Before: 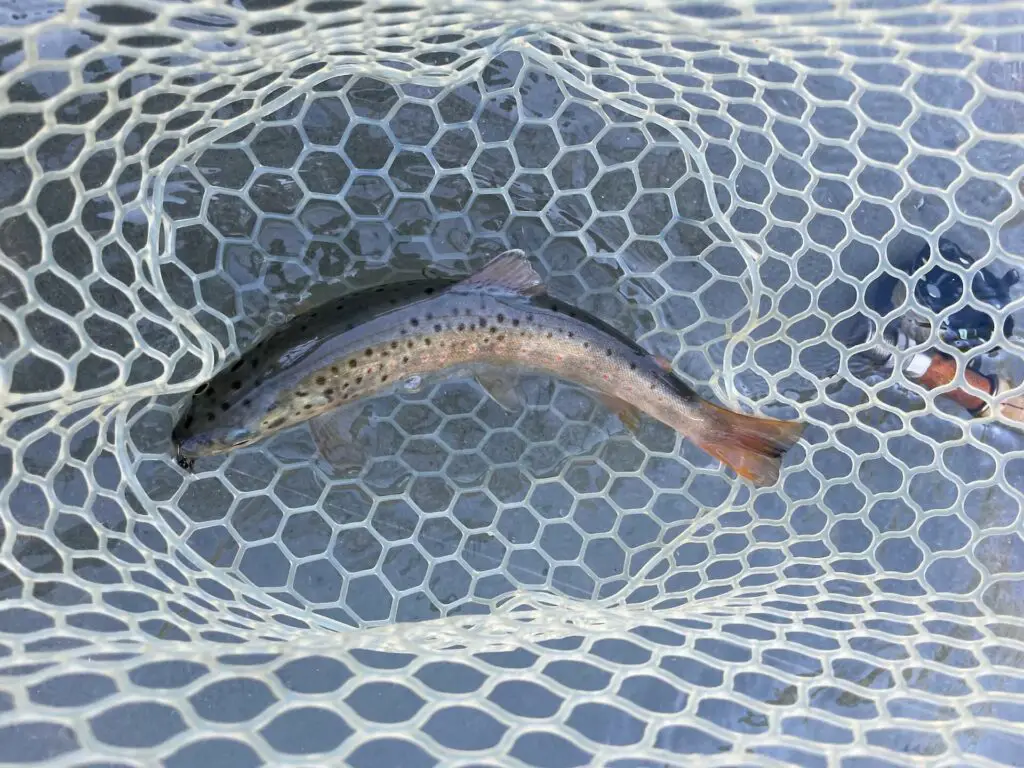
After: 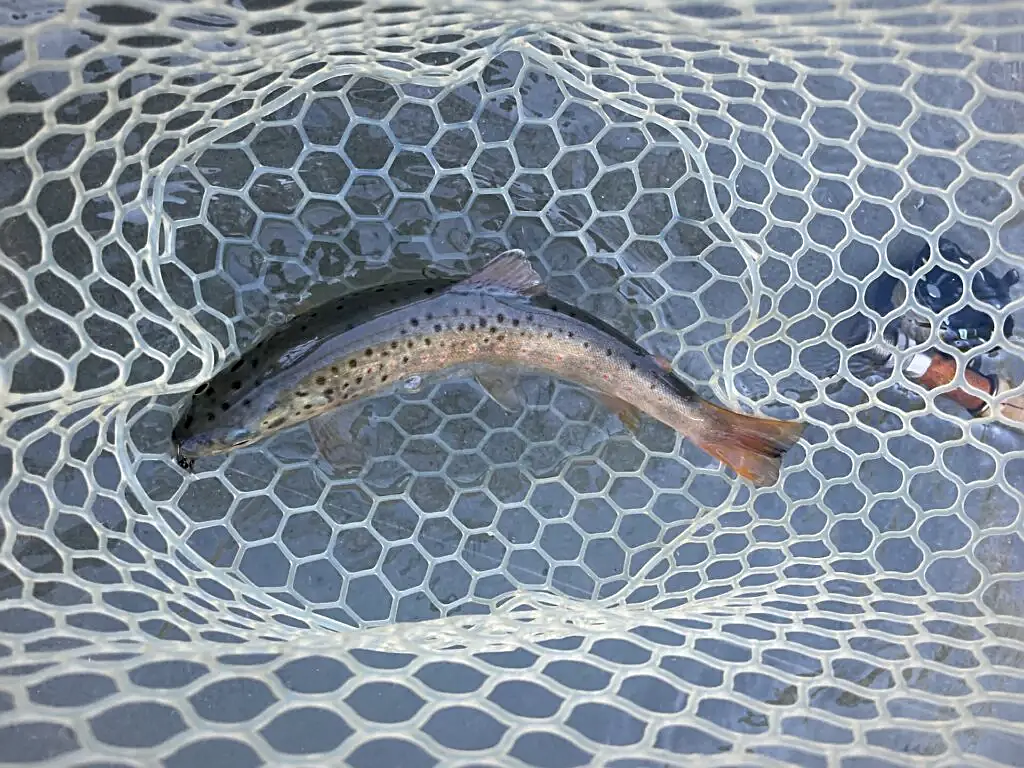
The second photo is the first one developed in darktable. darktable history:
sharpen: on, module defaults
vignetting: fall-off radius 100%, width/height ratio 1.337
